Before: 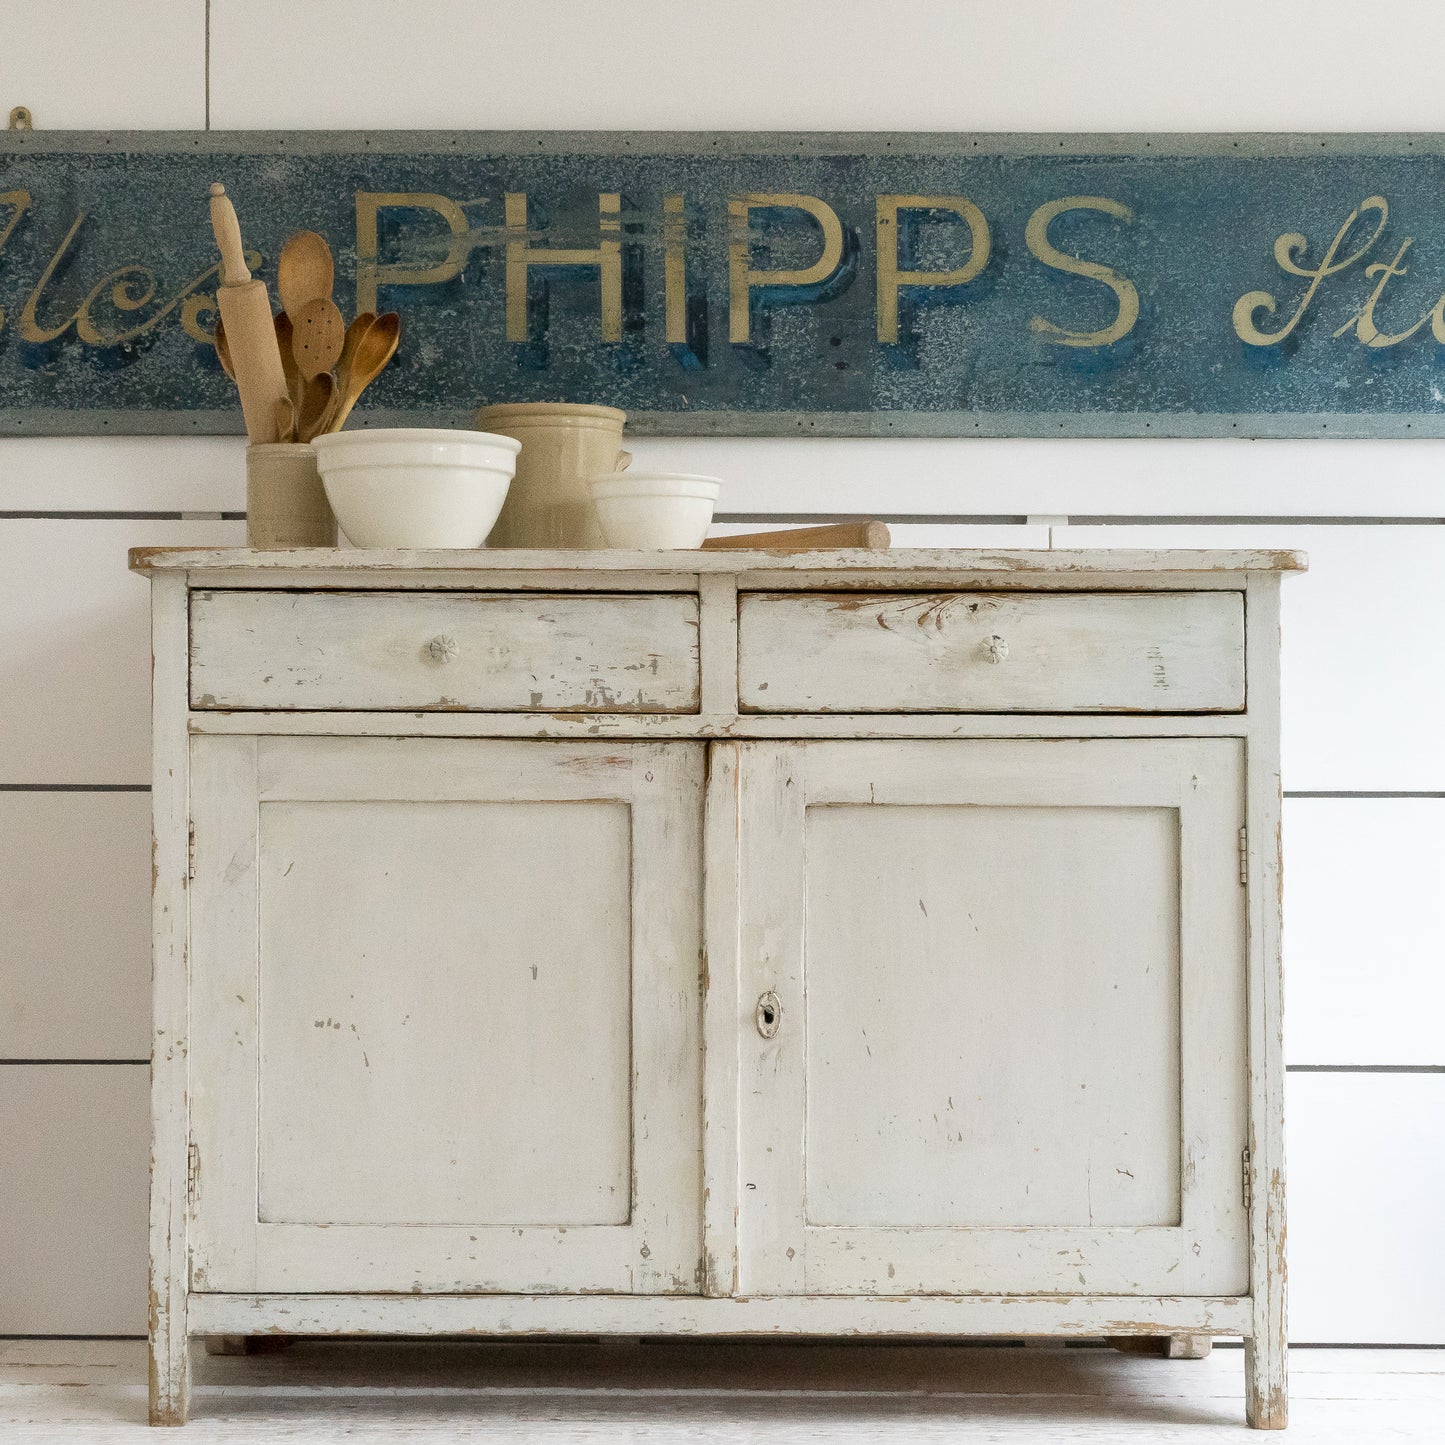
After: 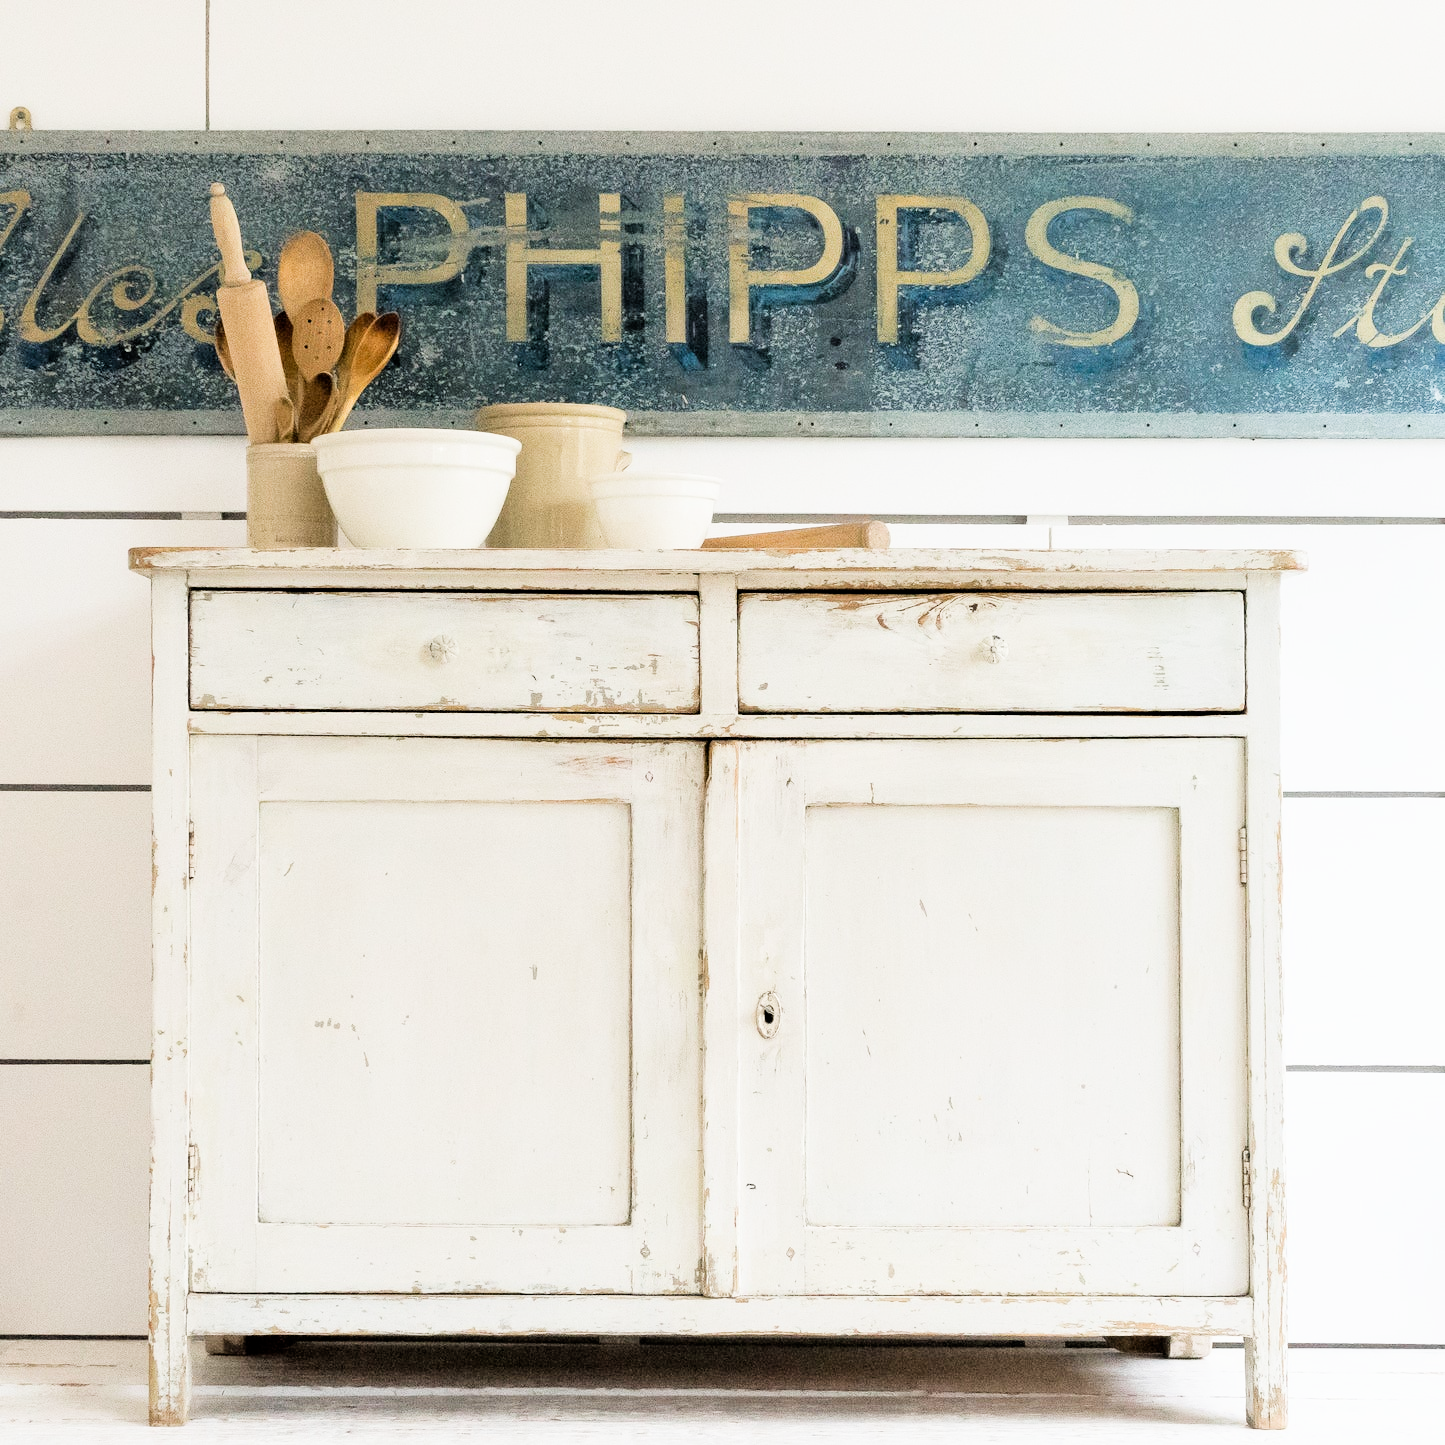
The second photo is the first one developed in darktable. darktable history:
exposure: black level correction 0, exposure 1.199 EV, compensate highlight preservation false
filmic rgb: black relative exposure -5.03 EV, white relative exposure 3.96 EV, hardness 2.89, contrast 1.297, highlights saturation mix -30.43%
